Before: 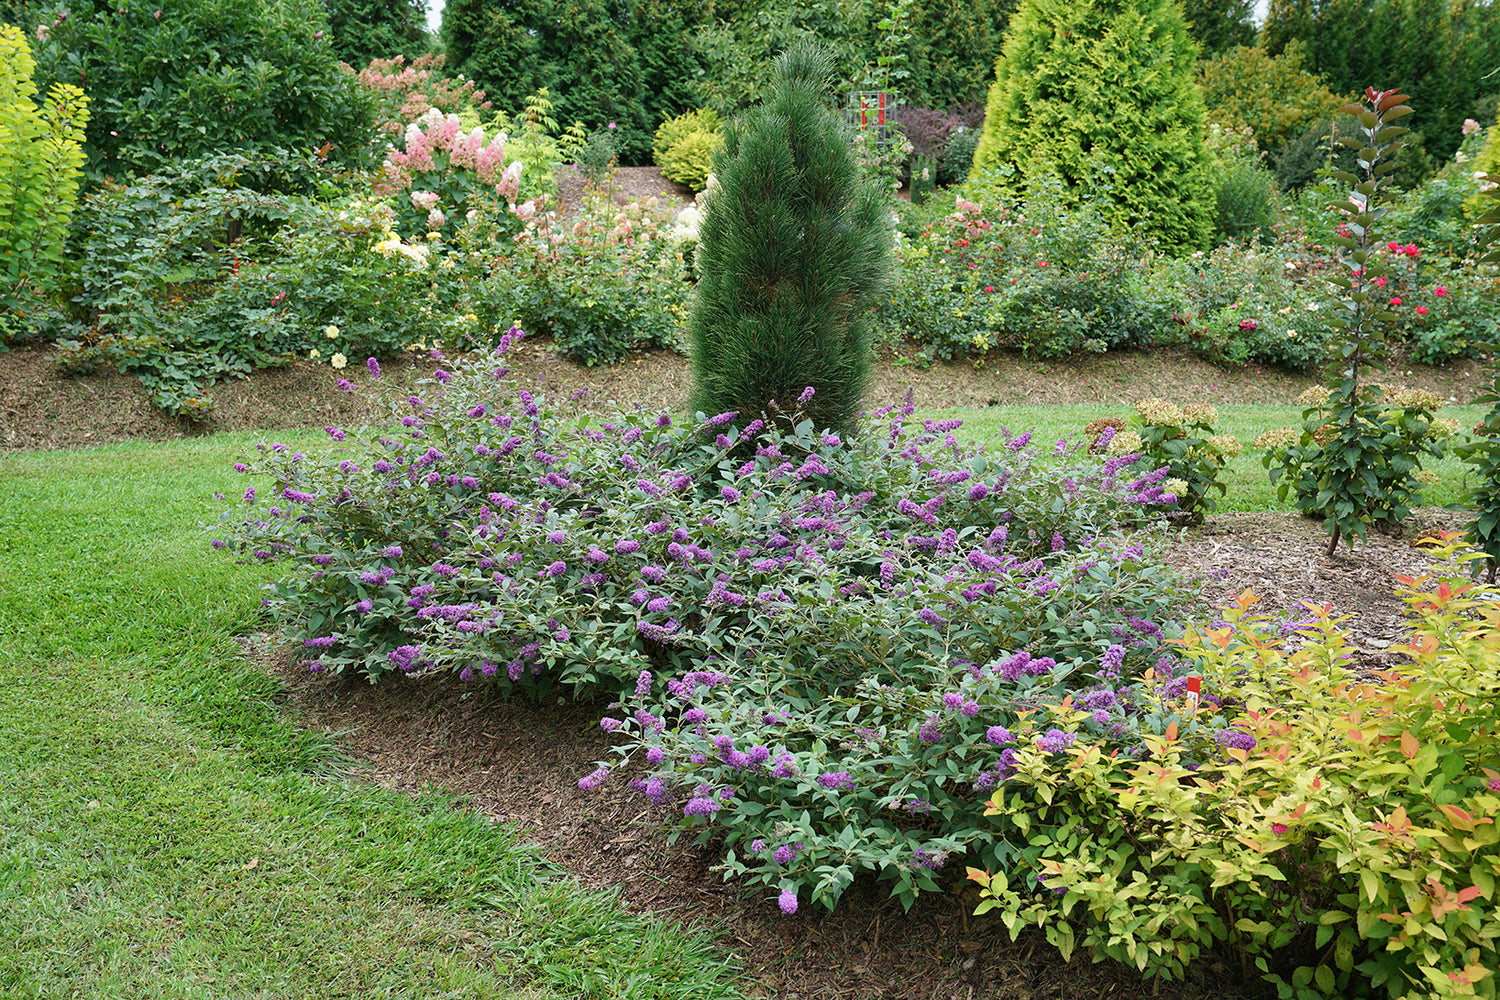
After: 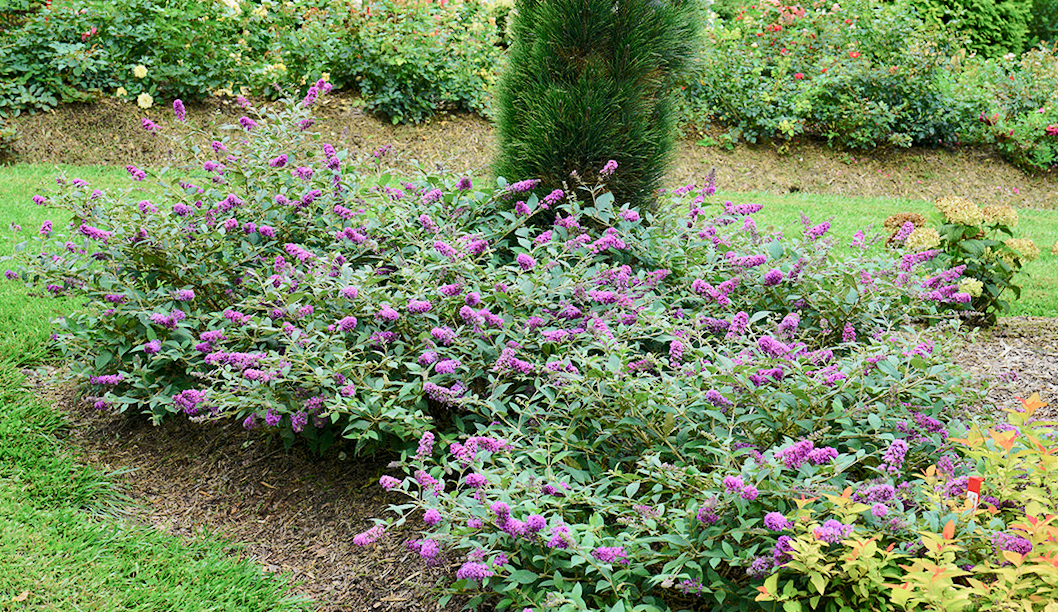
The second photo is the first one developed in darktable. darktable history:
crop and rotate: angle -4.12°, left 9.915%, top 20.375%, right 12.085%, bottom 11.901%
tone curve: curves: ch0 [(0, 0) (0.037, 0.011) (0.131, 0.108) (0.279, 0.279) (0.476, 0.554) (0.617, 0.693) (0.704, 0.77) (0.813, 0.852) (0.916, 0.924) (1, 0.993)]; ch1 [(0, 0) (0.318, 0.278) (0.444, 0.427) (0.493, 0.492) (0.508, 0.502) (0.534, 0.529) (0.562, 0.563) (0.626, 0.662) (0.746, 0.764) (1, 1)]; ch2 [(0, 0) (0.316, 0.292) (0.381, 0.37) (0.423, 0.448) (0.476, 0.492) (0.502, 0.498) (0.522, 0.518) (0.533, 0.532) (0.586, 0.631) (0.634, 0.663) (0.7, 0.7) (0.861, 0.808) (1, 0.951)], color space Lab, independent channels, preserve colors none
